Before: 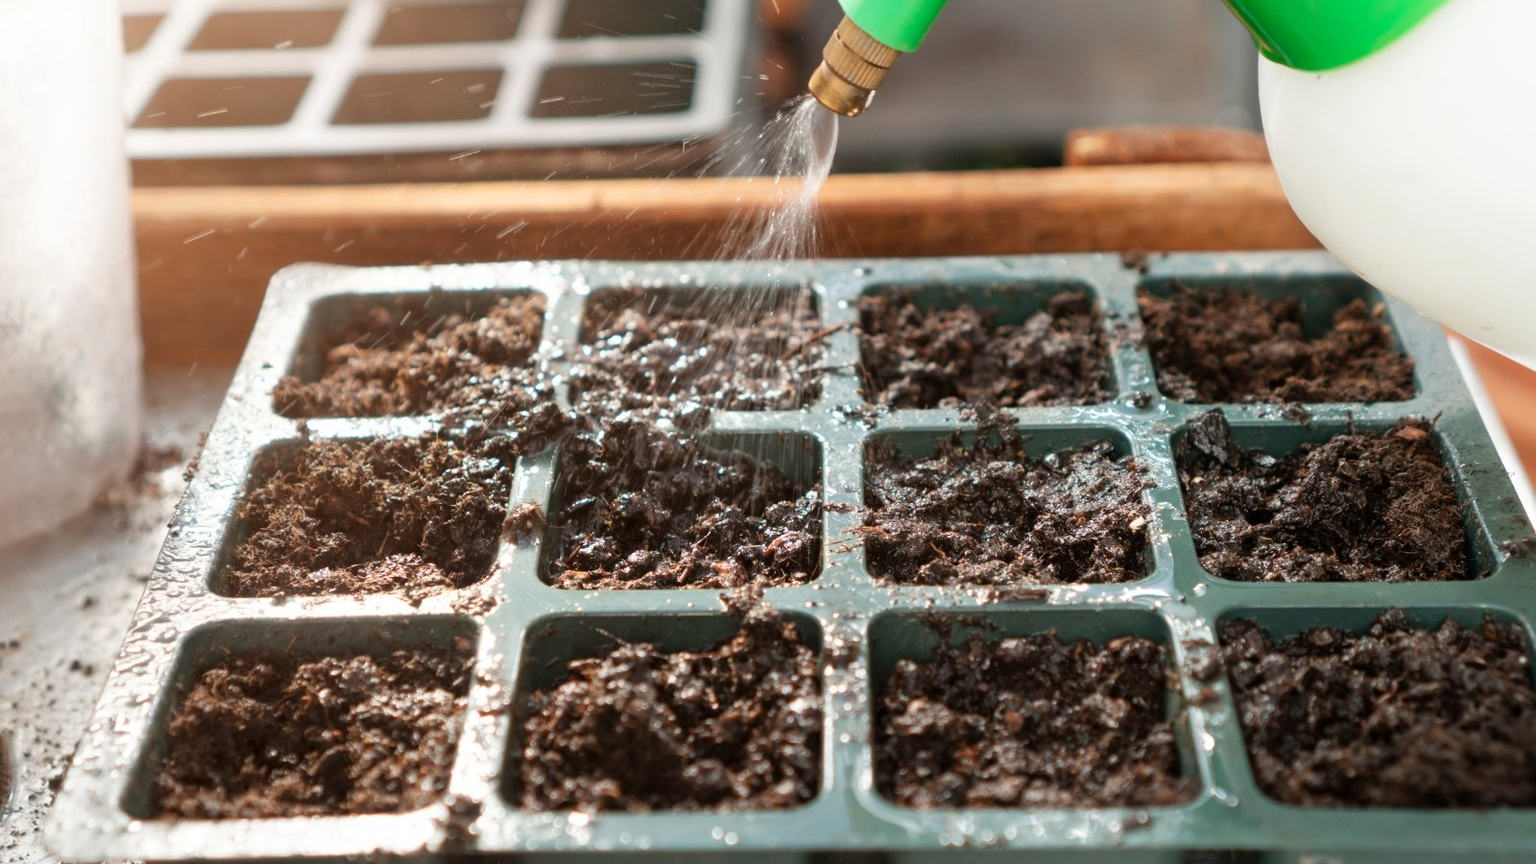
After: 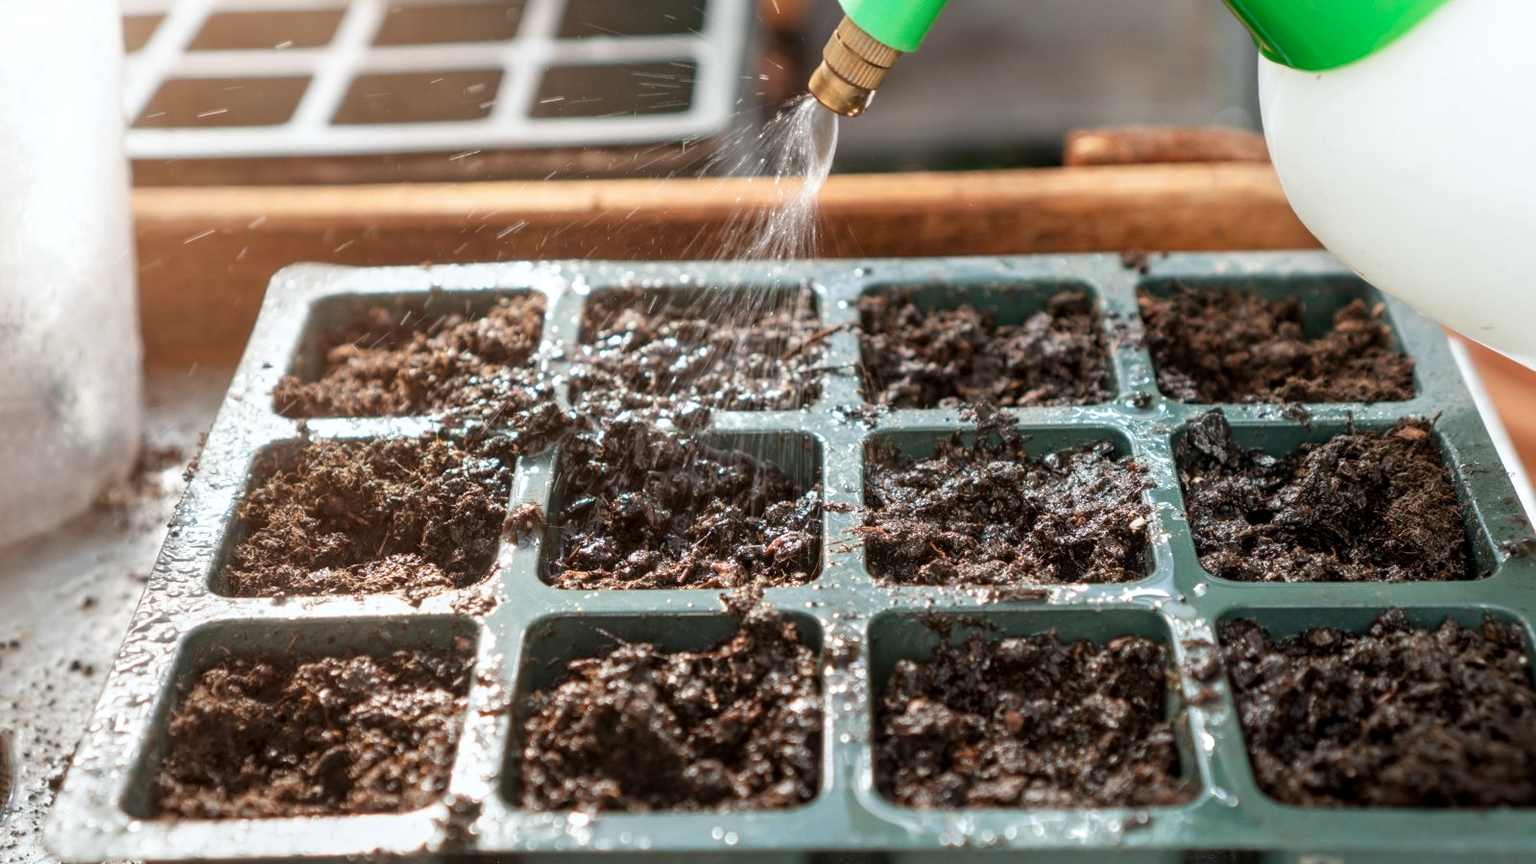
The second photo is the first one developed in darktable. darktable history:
white balance: red 0.982, blue 1.018
local contrast: on, module defaults
